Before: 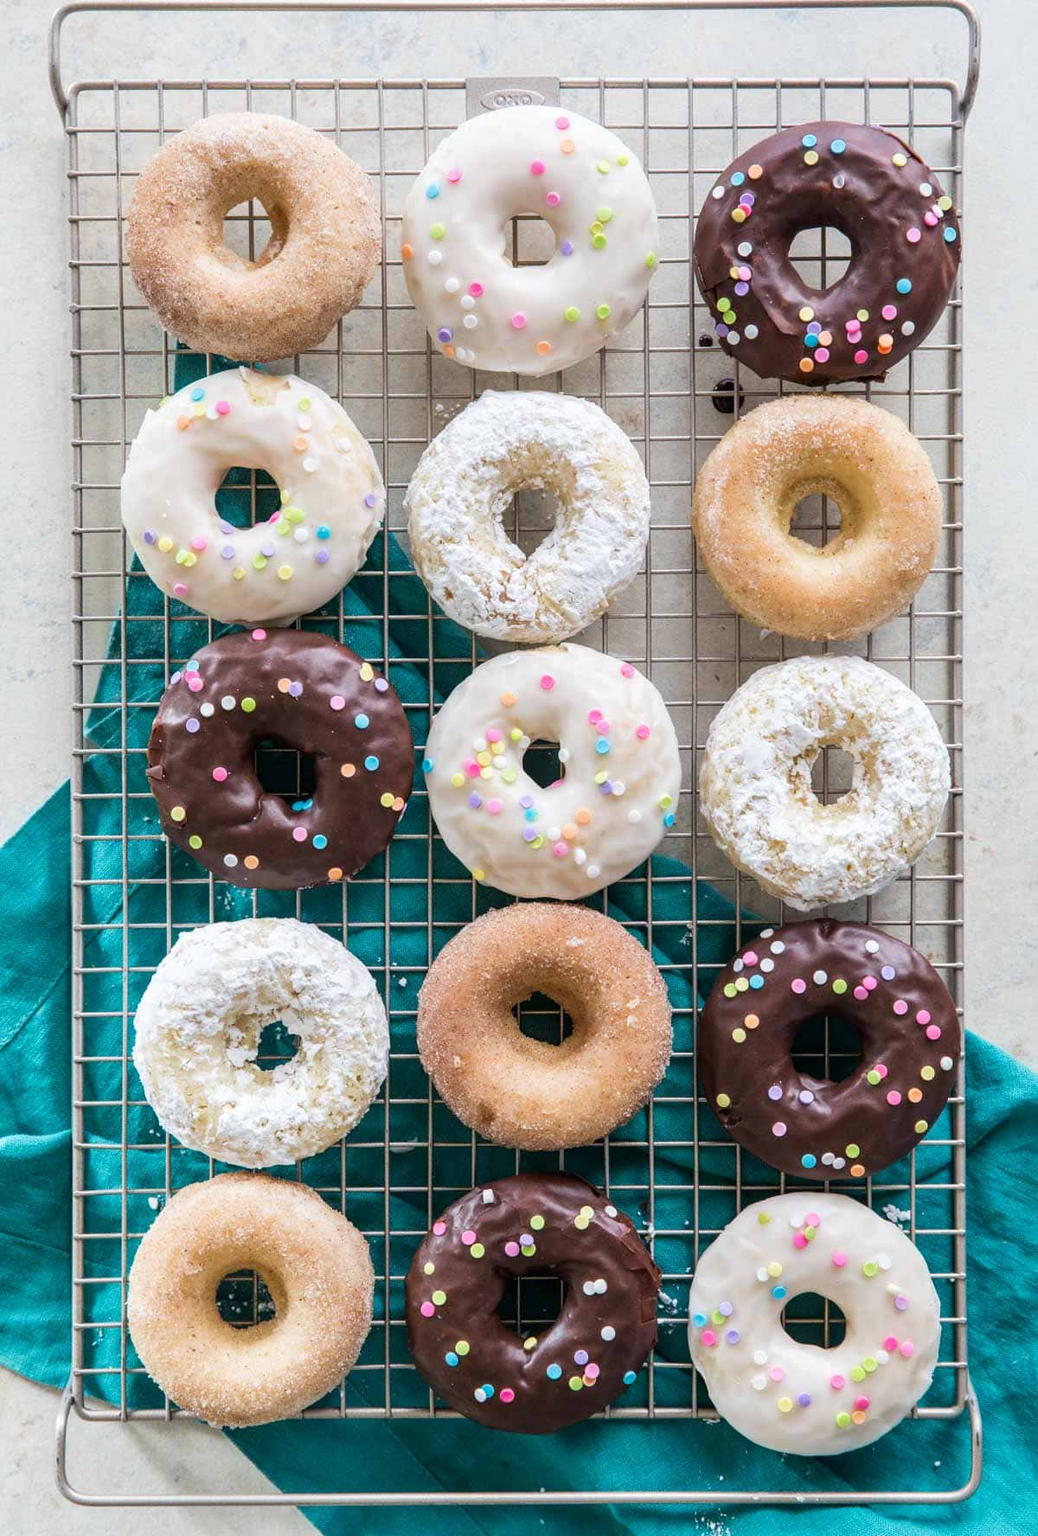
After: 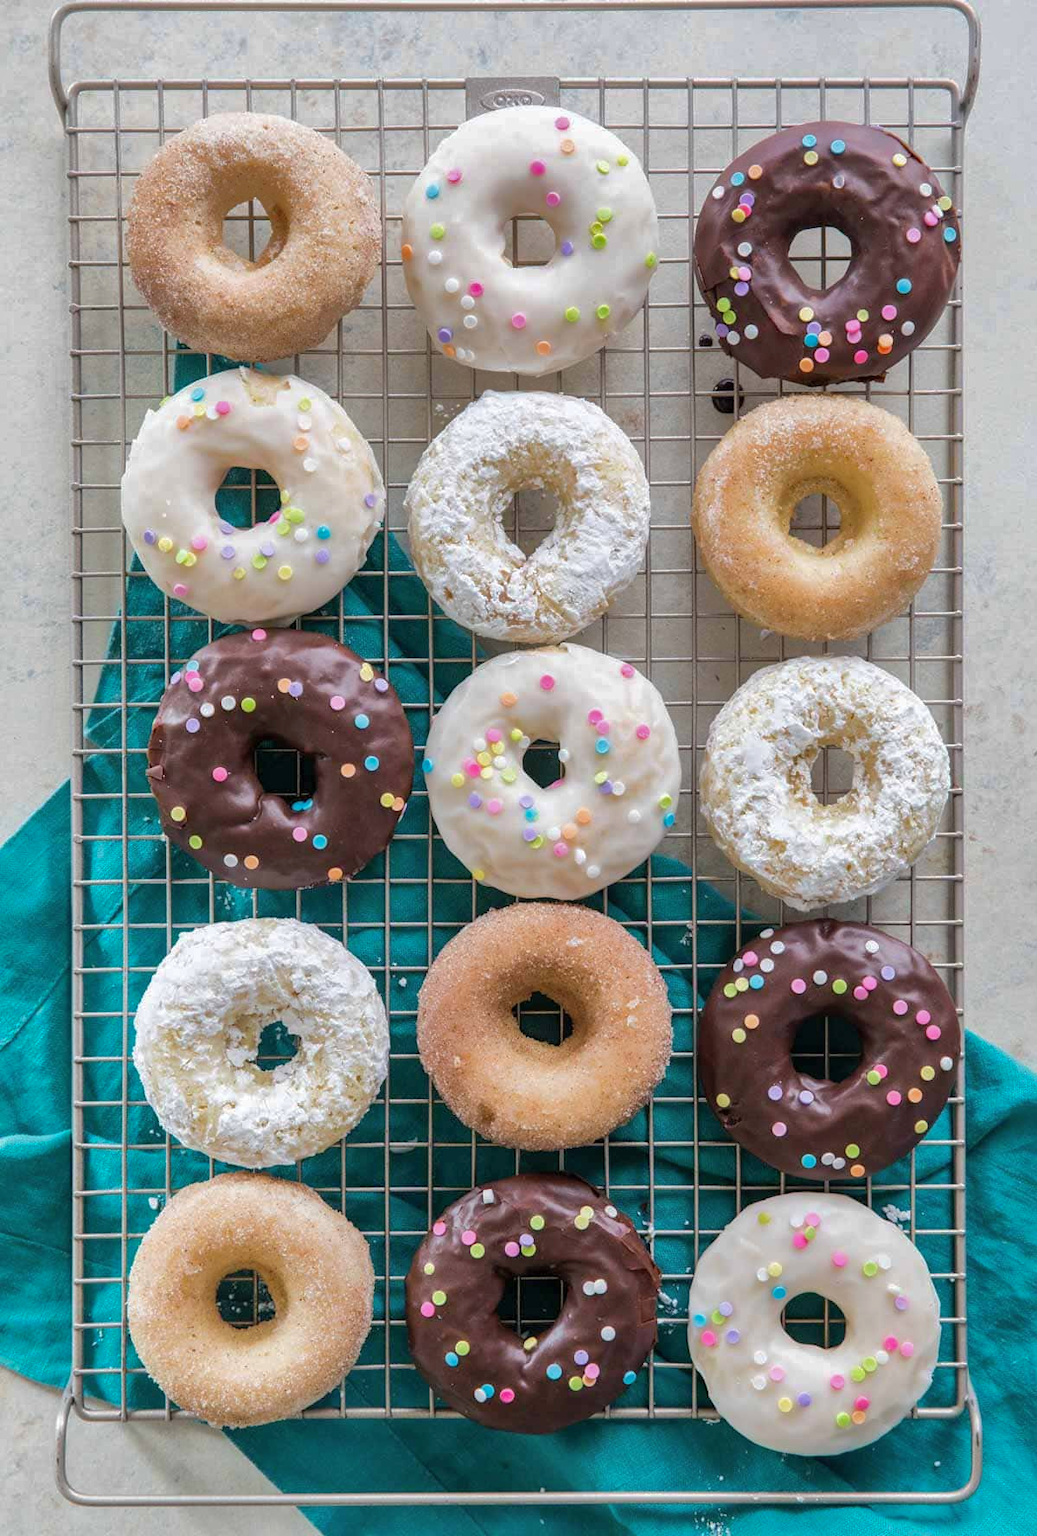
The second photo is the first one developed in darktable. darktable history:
shadows and highlights: shadows 39.42, highlights -60.08
